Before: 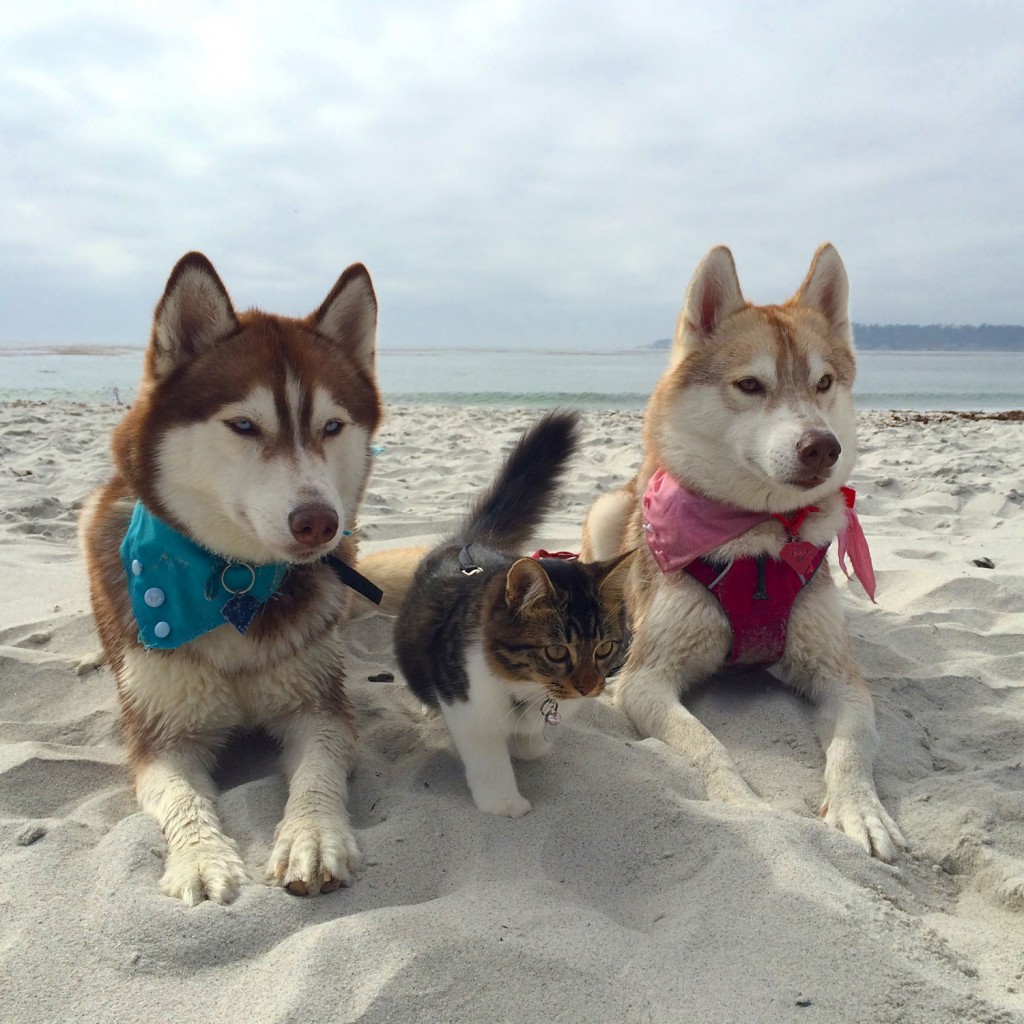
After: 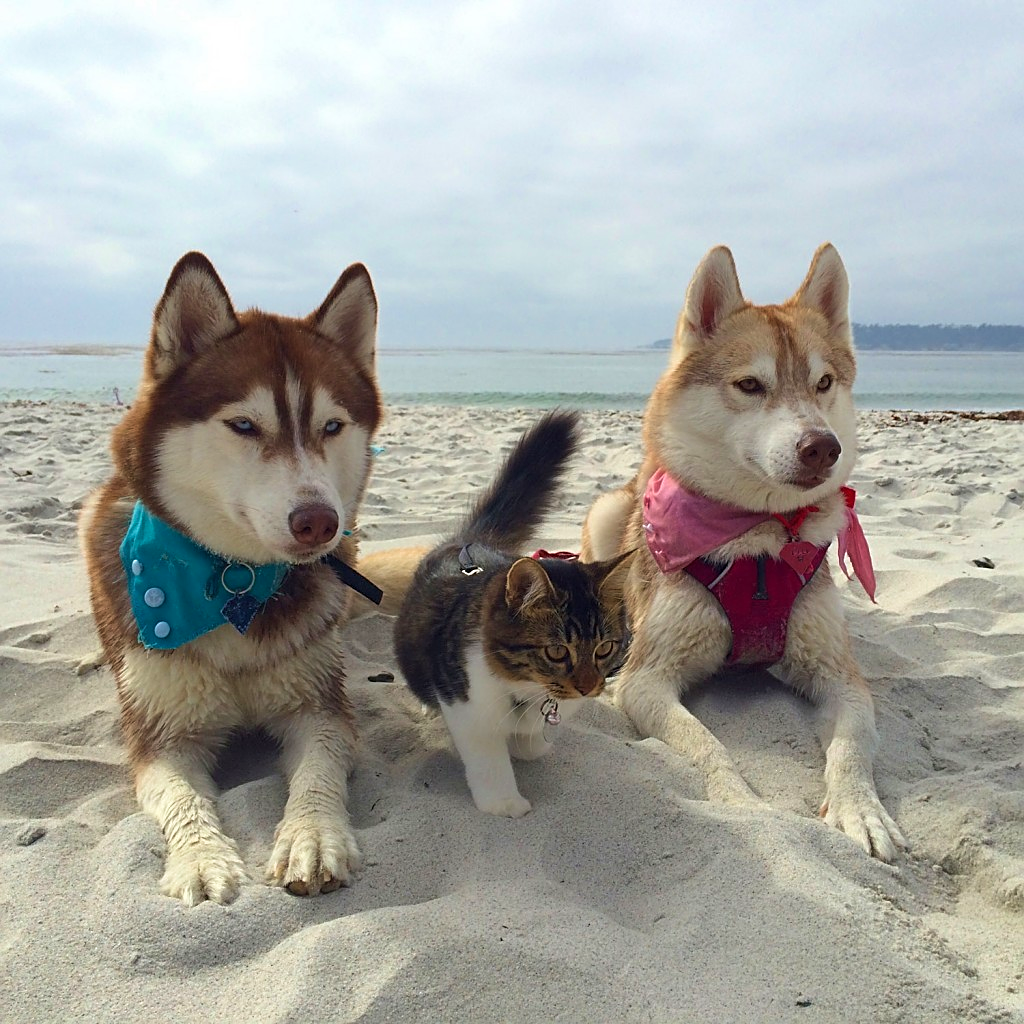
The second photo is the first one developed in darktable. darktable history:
velvia: on, module defaults
white balance: emerald 1
sharpen: on, module defaults
